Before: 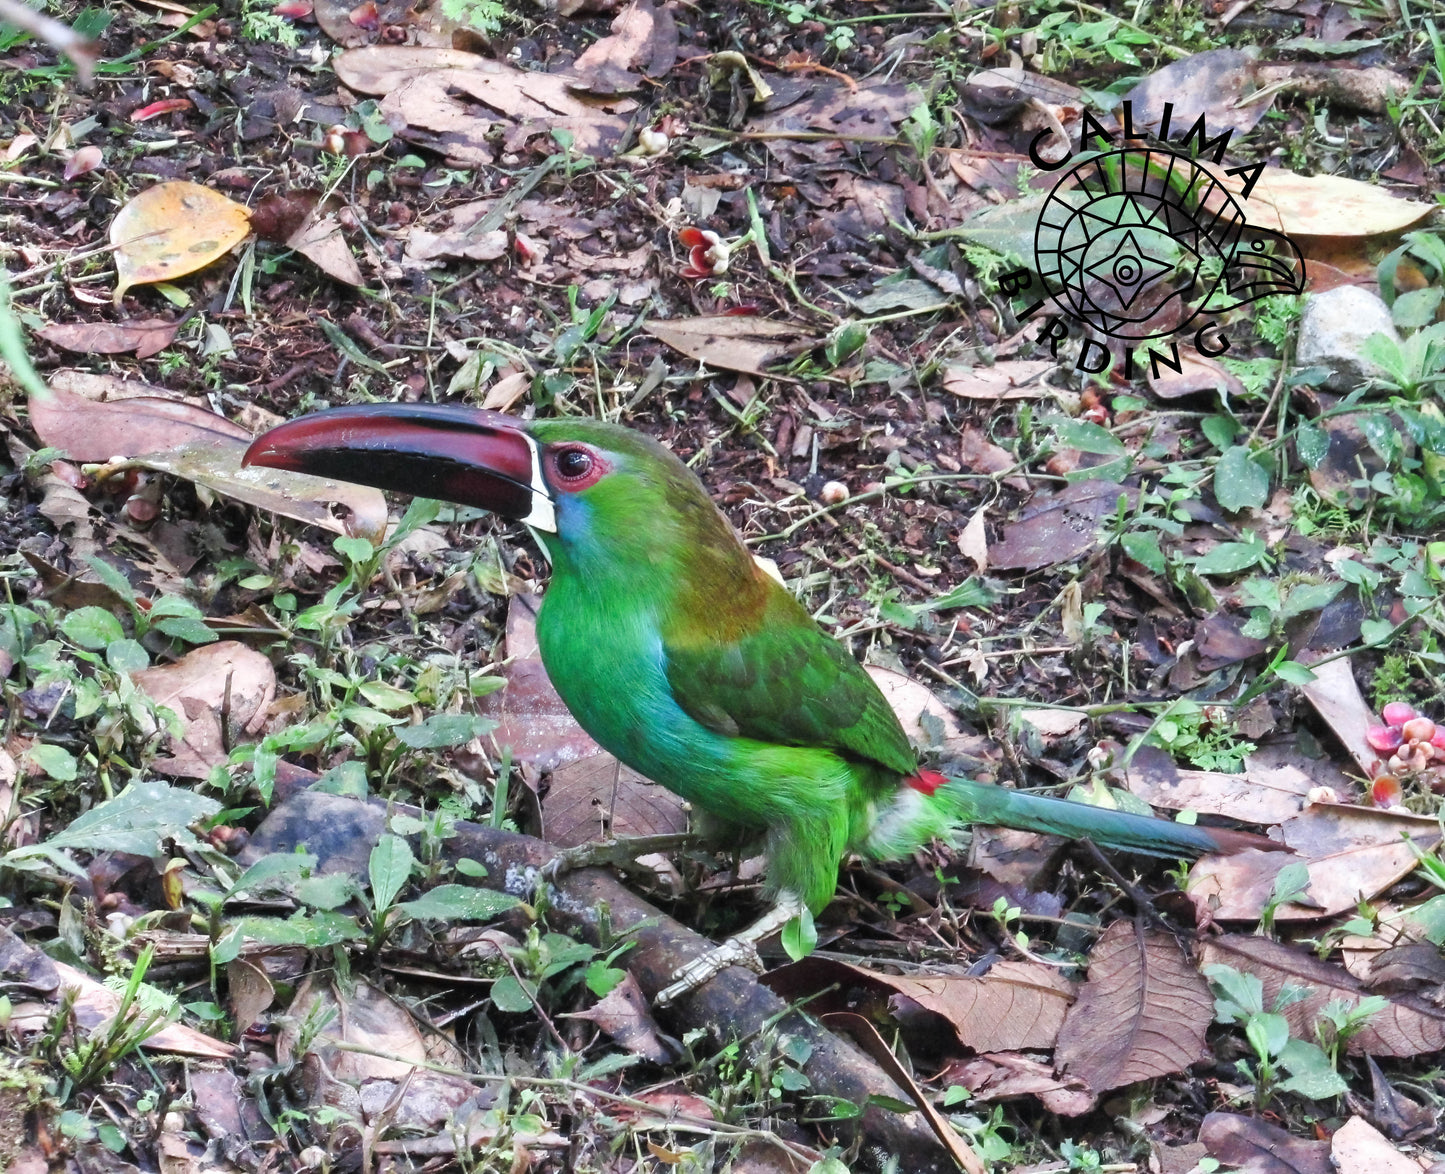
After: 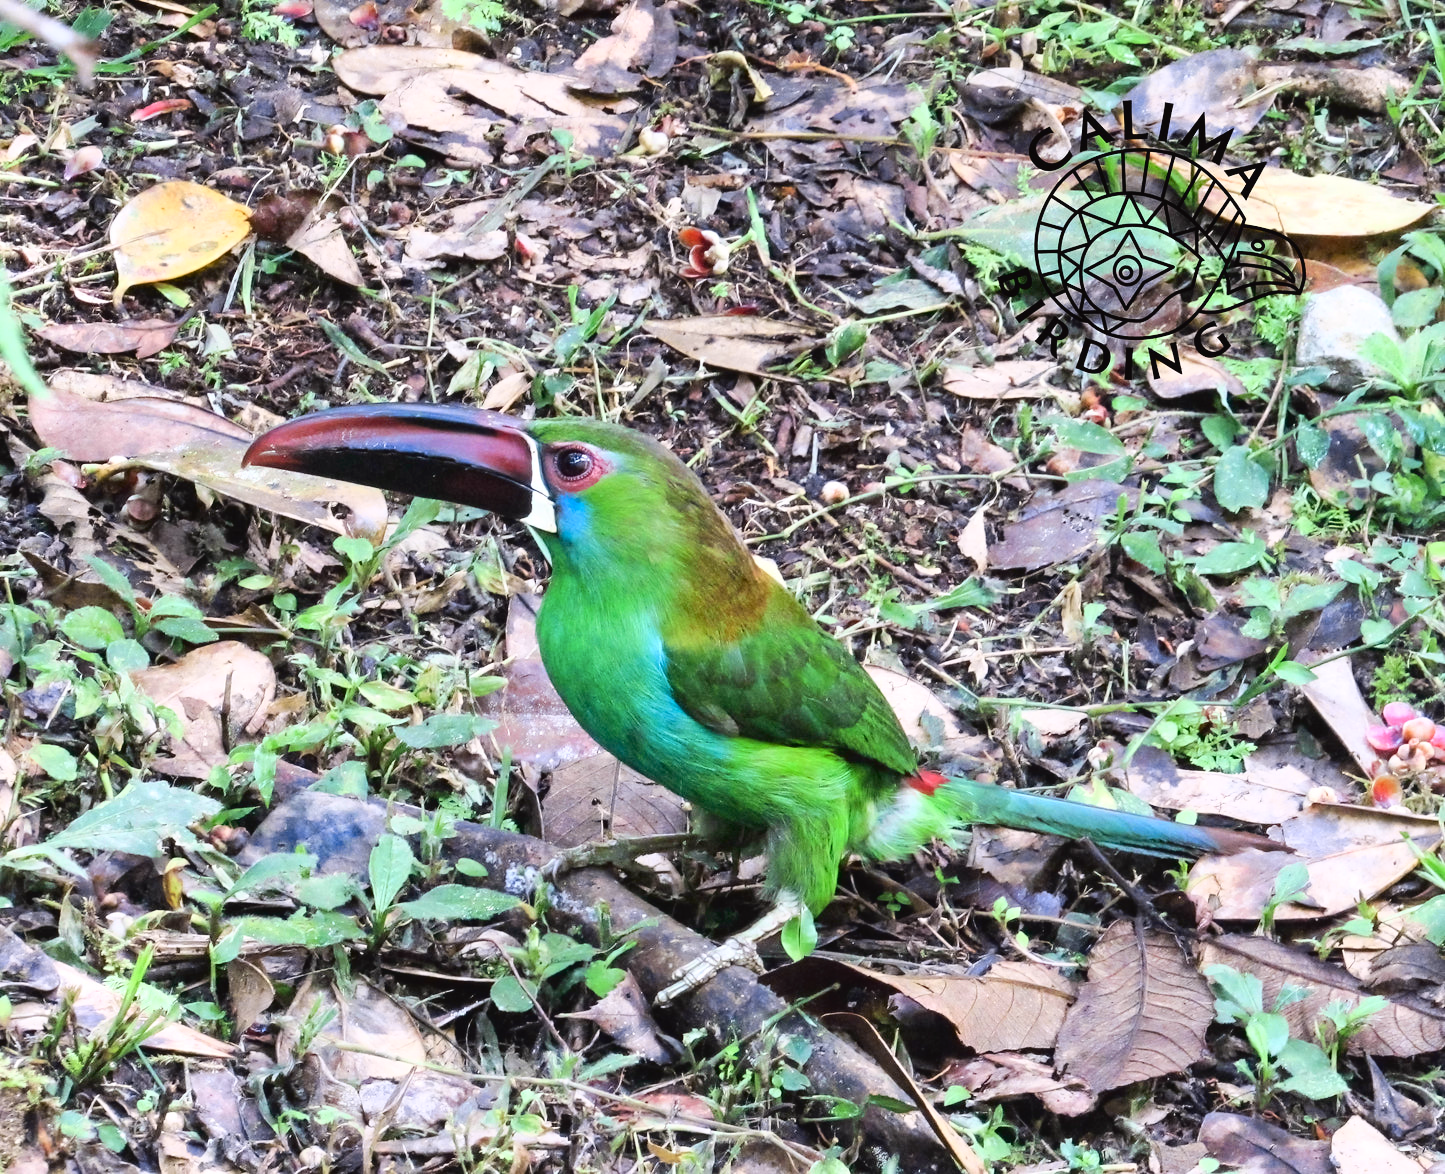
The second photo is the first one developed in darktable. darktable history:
tone curve: curves: ch0 [(0, 0.023) (0.087, 0.065) (0.184, 0.168) (0.45, 0.54) (0.57, 0.683) (0.722, 0.825) (0.877, 0.948) (1, 1)]; ch1 [(0, 0) (0.388, 0.369) (0.45, 0.43) (0.505, 0.509) (0.534, 0.528) (0.657, 0.655) (1, 1)]; ch2 [(0, 0) (0.314, 0.223) (0.427, 0.405) (0.5, 0.5) (0.55, 0.566) (0.625, 0.657) (1, 1)], color space Lab, independent channels, preserve colors none
